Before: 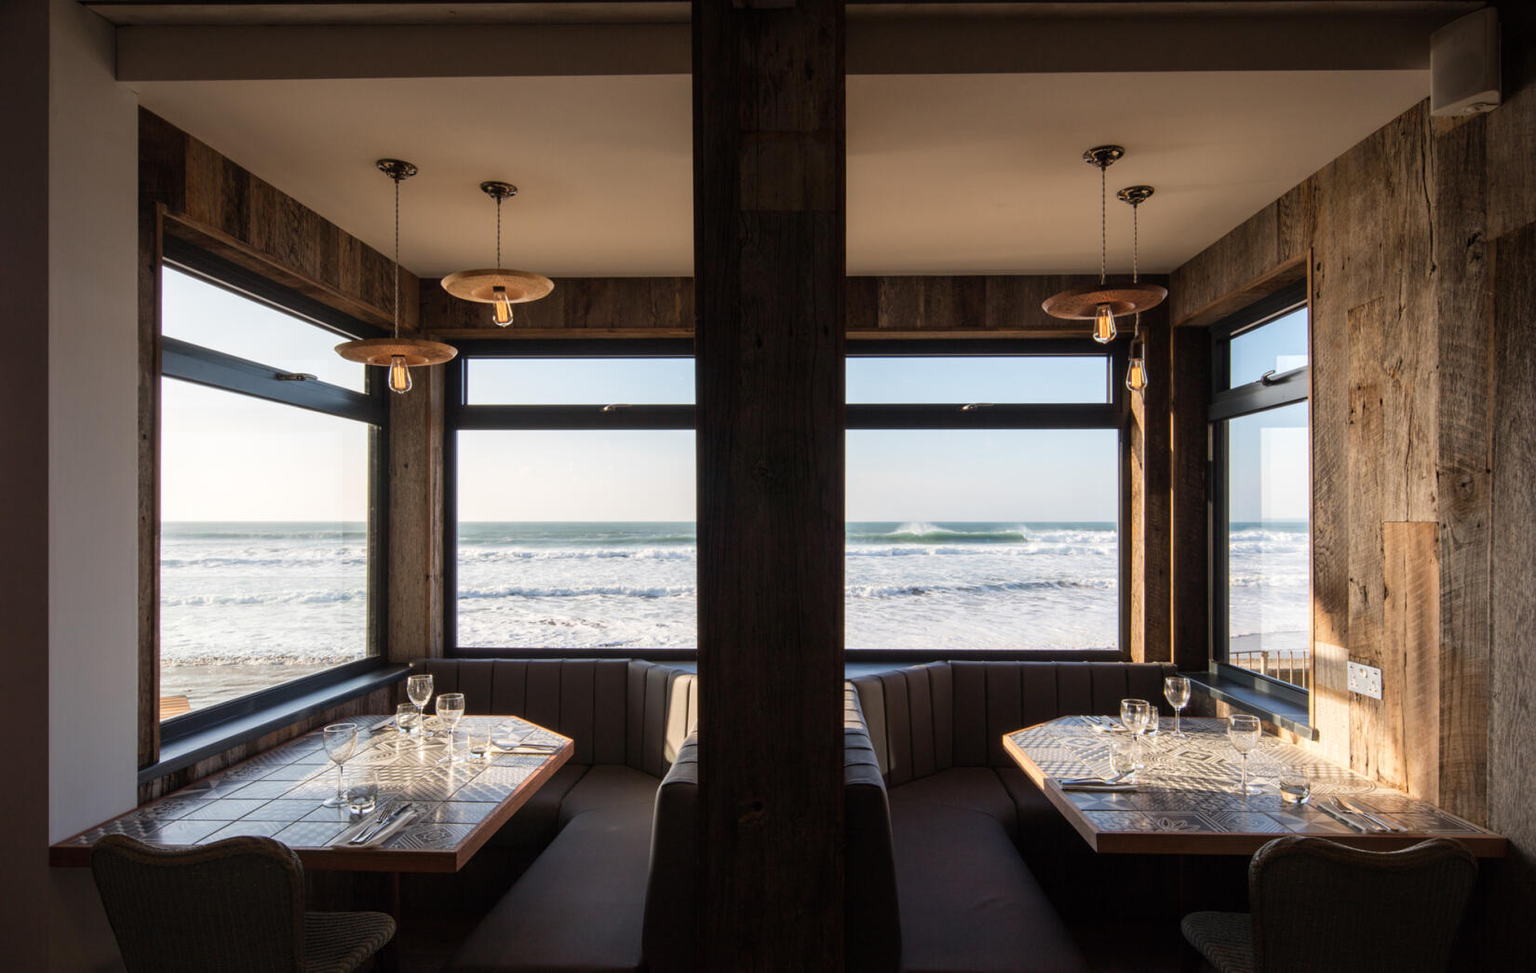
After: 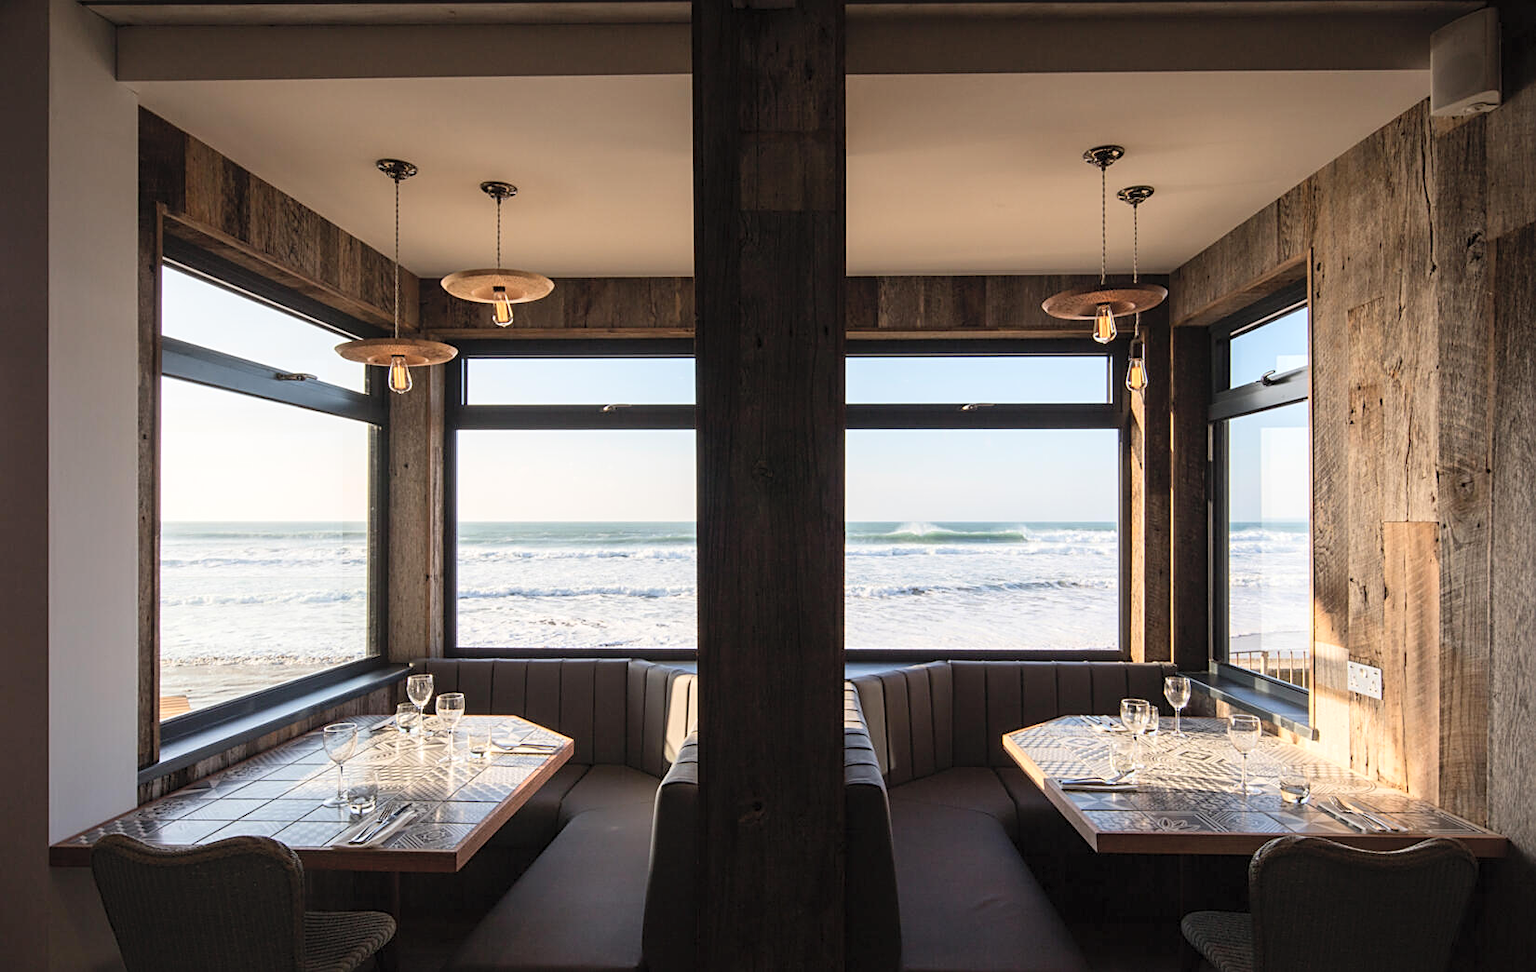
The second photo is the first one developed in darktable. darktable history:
contrast brightness saturation: contrast 0.14, brightness 0.21
sharpen: on, module defaults
